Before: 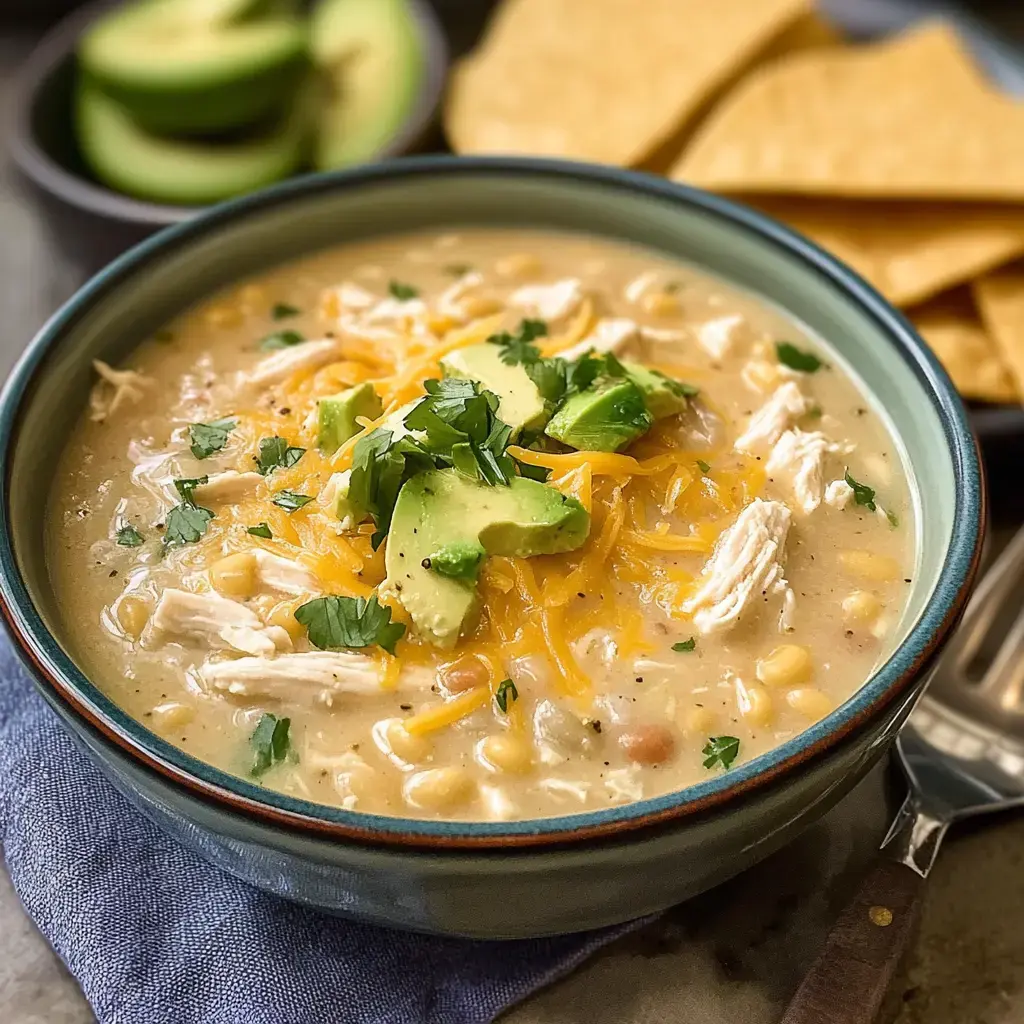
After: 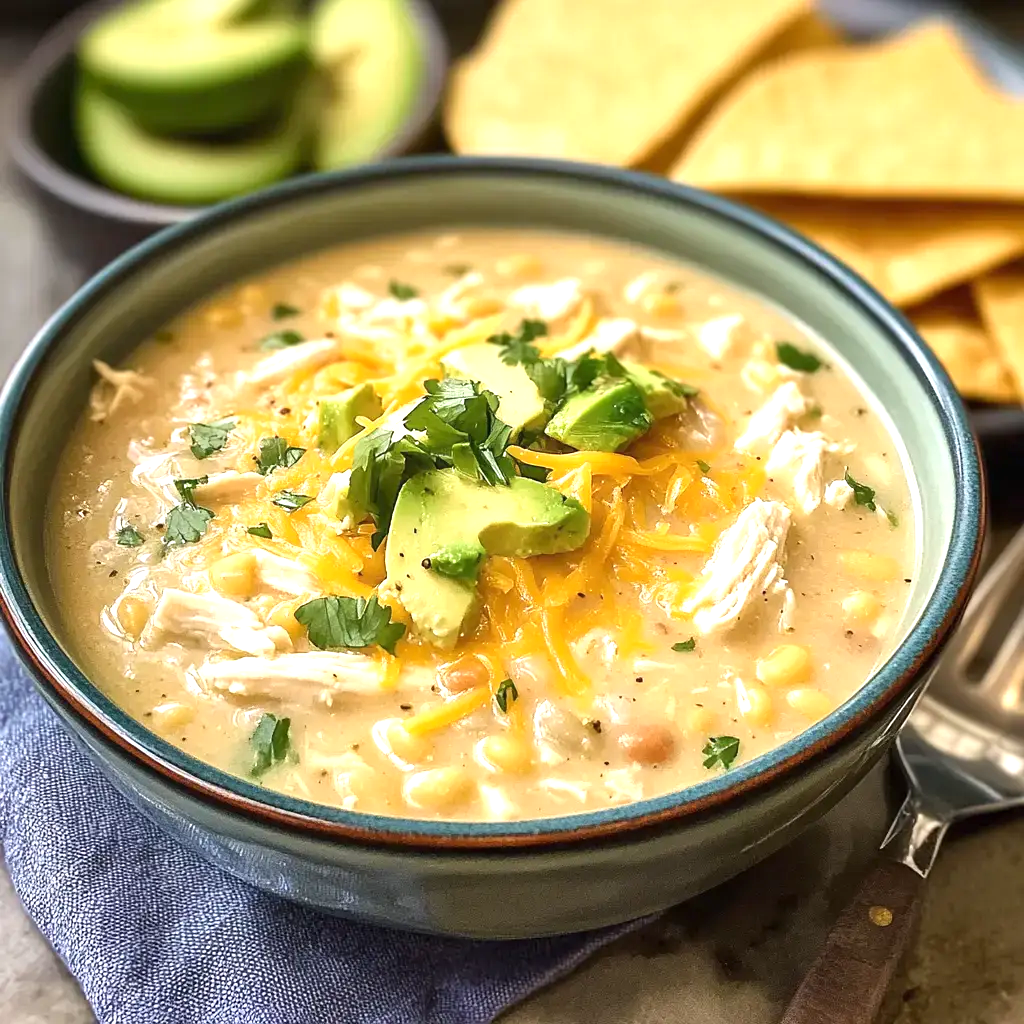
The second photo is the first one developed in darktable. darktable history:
exposure: black level correction 0, exposure 0.69 EV, compensate highlight preservation false
